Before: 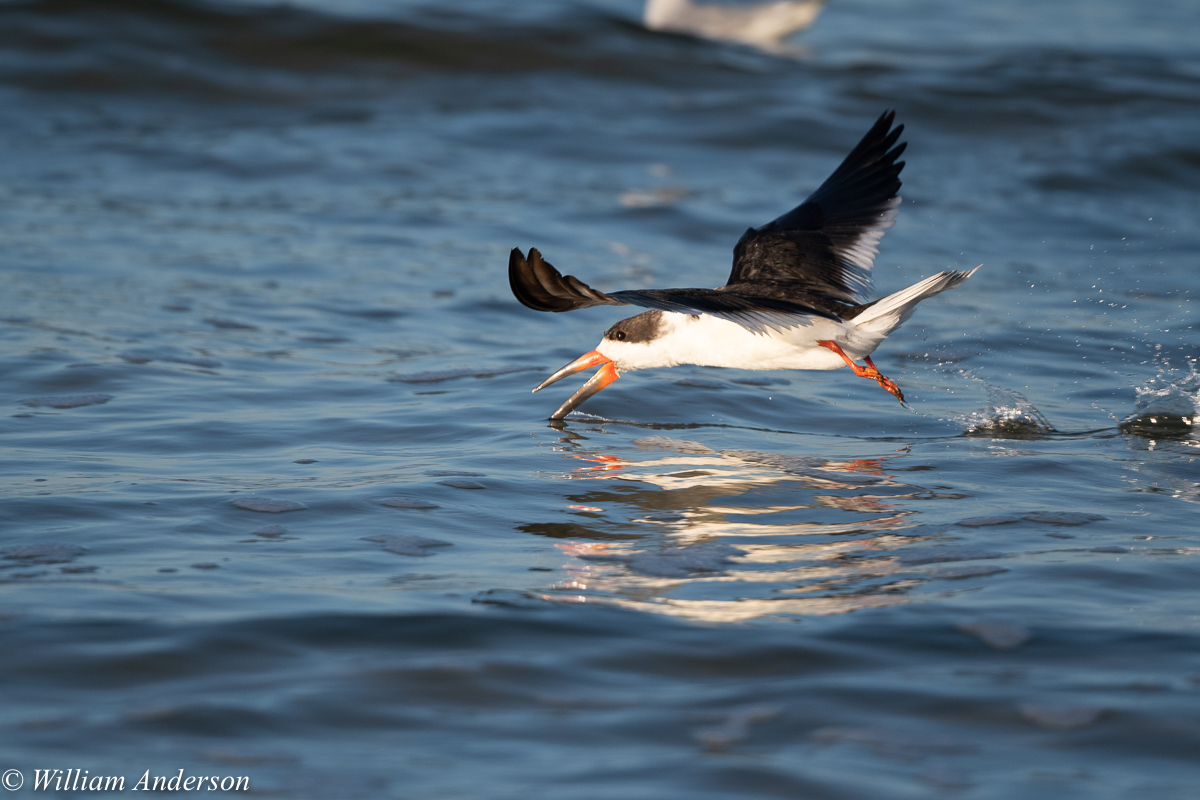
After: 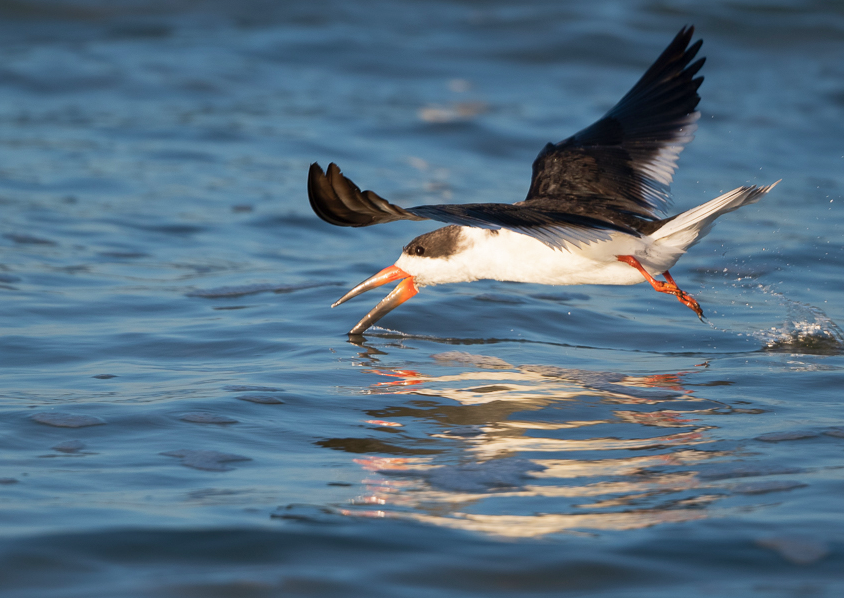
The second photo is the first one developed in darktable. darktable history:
velvia: on, module defaults
crop and rotate: left 16.767%, top 10.771%, right 12.899%, bottom 14.385%
shadows and highlights: highlights color adjustment 0.862%
